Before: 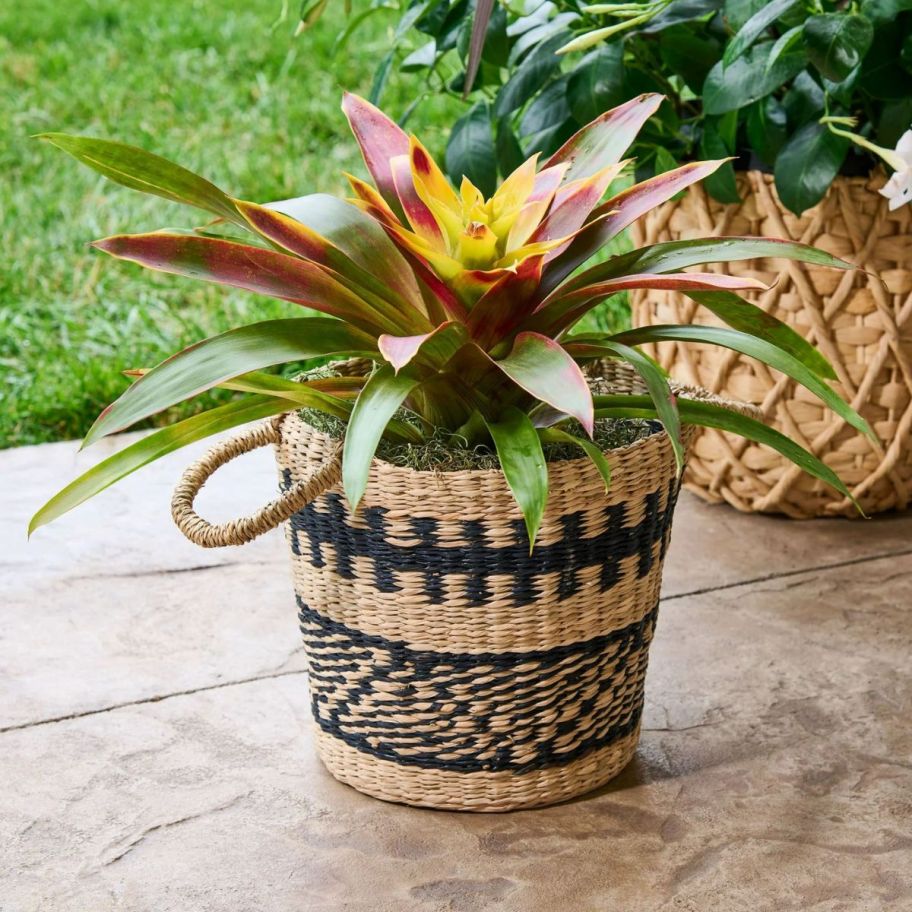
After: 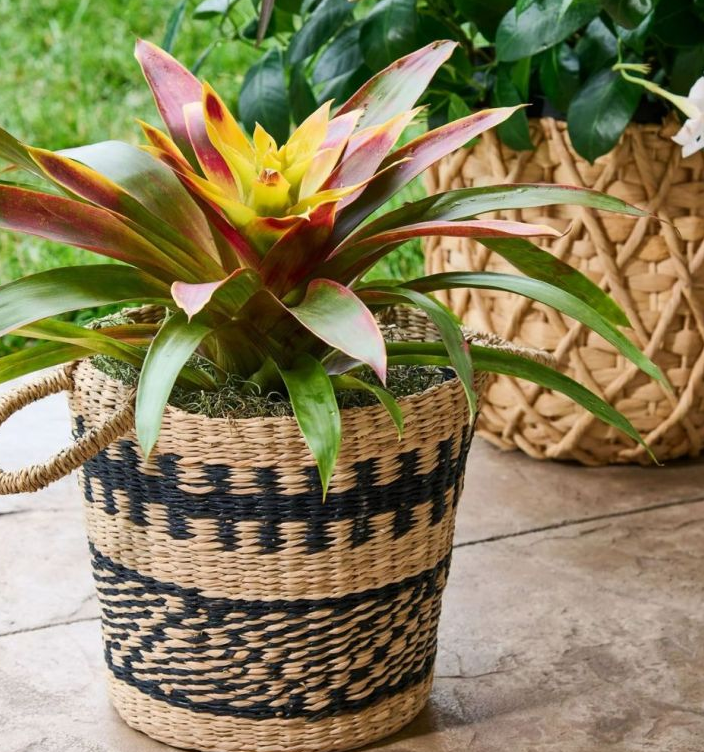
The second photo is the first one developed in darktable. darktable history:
crop: left 22.722%, top 5.872%, bottom 11.588%
